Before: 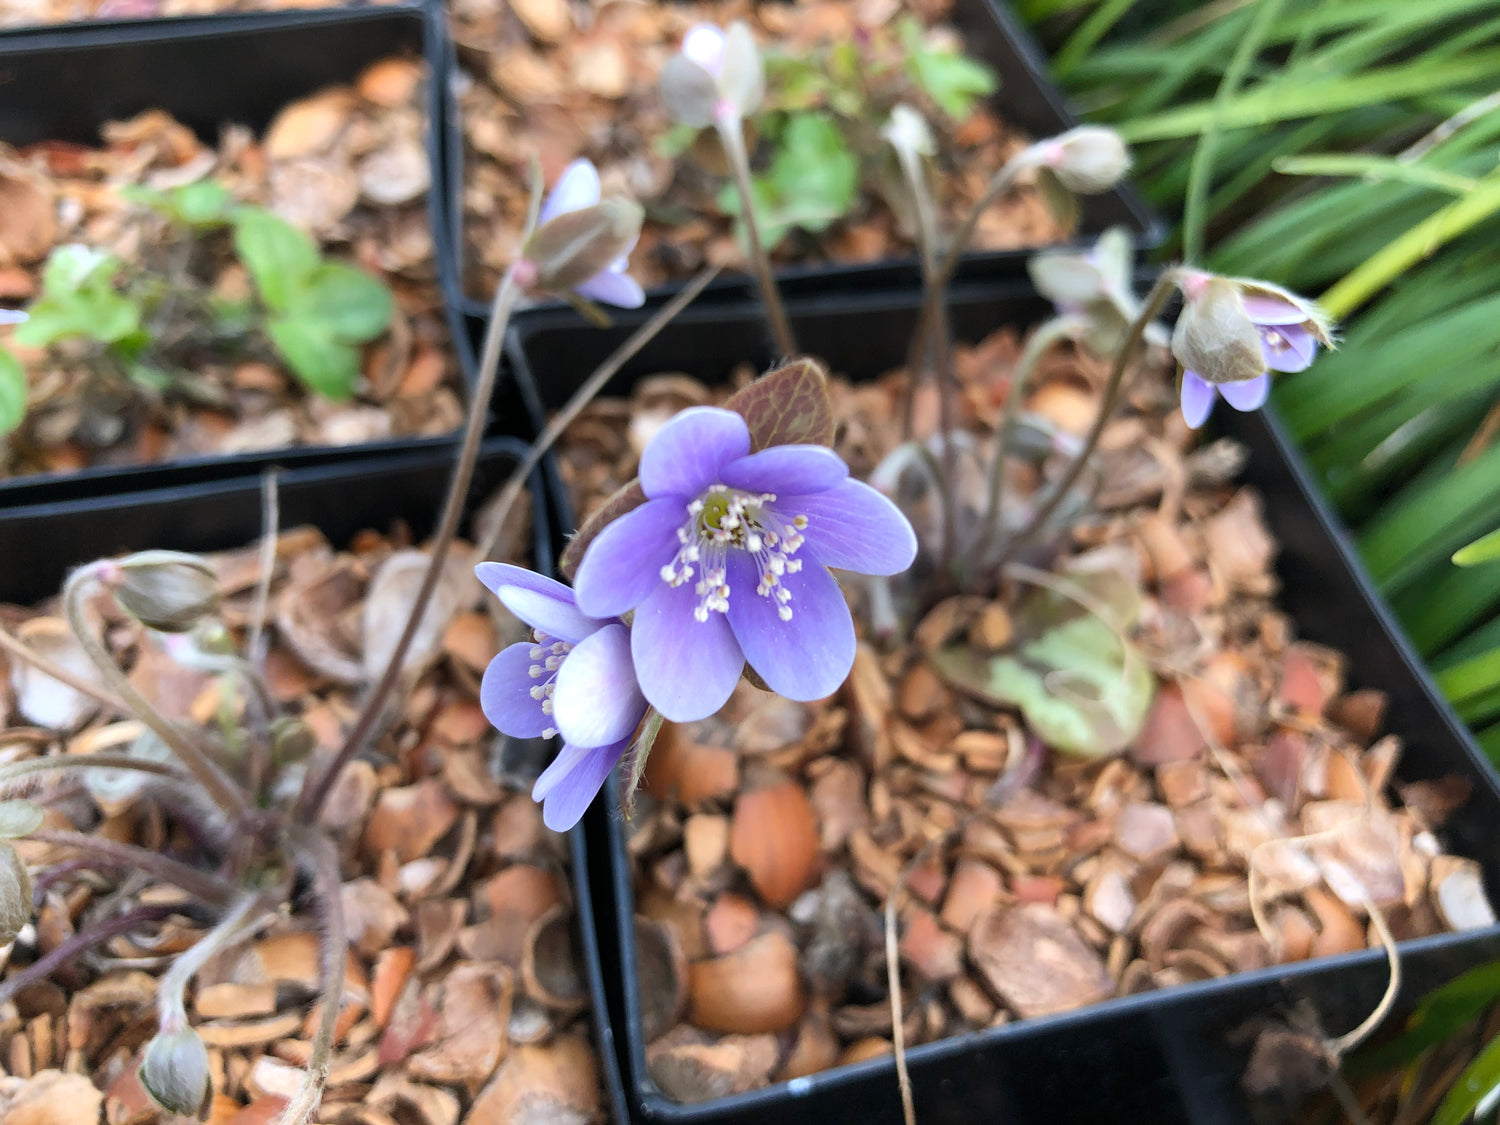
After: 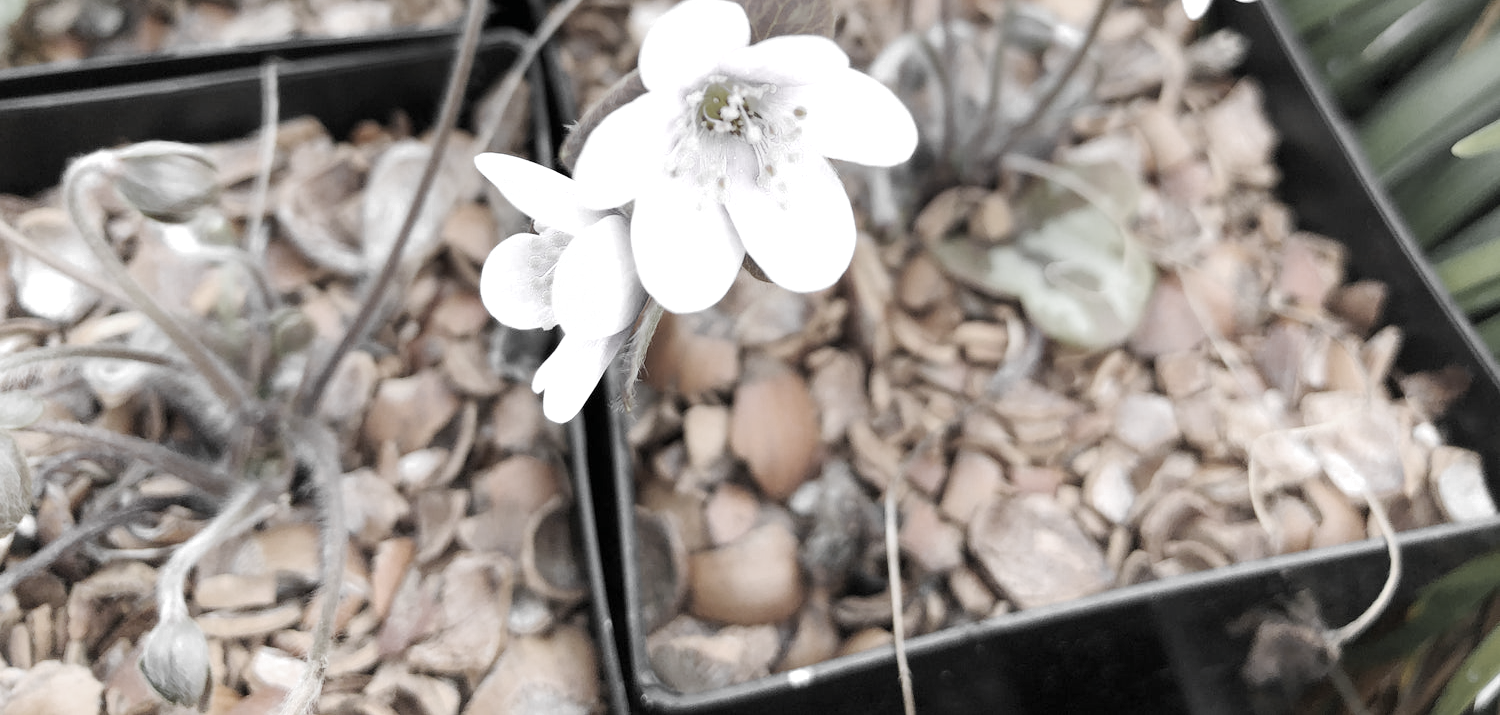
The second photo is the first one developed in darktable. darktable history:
base curve: curves: ch0 [(0, 0) (0.158, 0.273) (0.879, 0.895) (1, 1)], preserve colors none
color zones: curves: ch0 [(0, 0.613) (0.01, 0.613) (0.245, 0.448) (0.498, 0.529) (0.642, 0.665) (0.879, 0.777) (0.99, 0.613)]; ch1 [(0, 0.035) (0.121, 0.189) (0.259, 0.197) (0.415, 0.061) (0.589, 0.022) (0.732, 0.022) (0.857, 0.026) (0.991, 0.053)]
crop and rotate: top 36.435%
